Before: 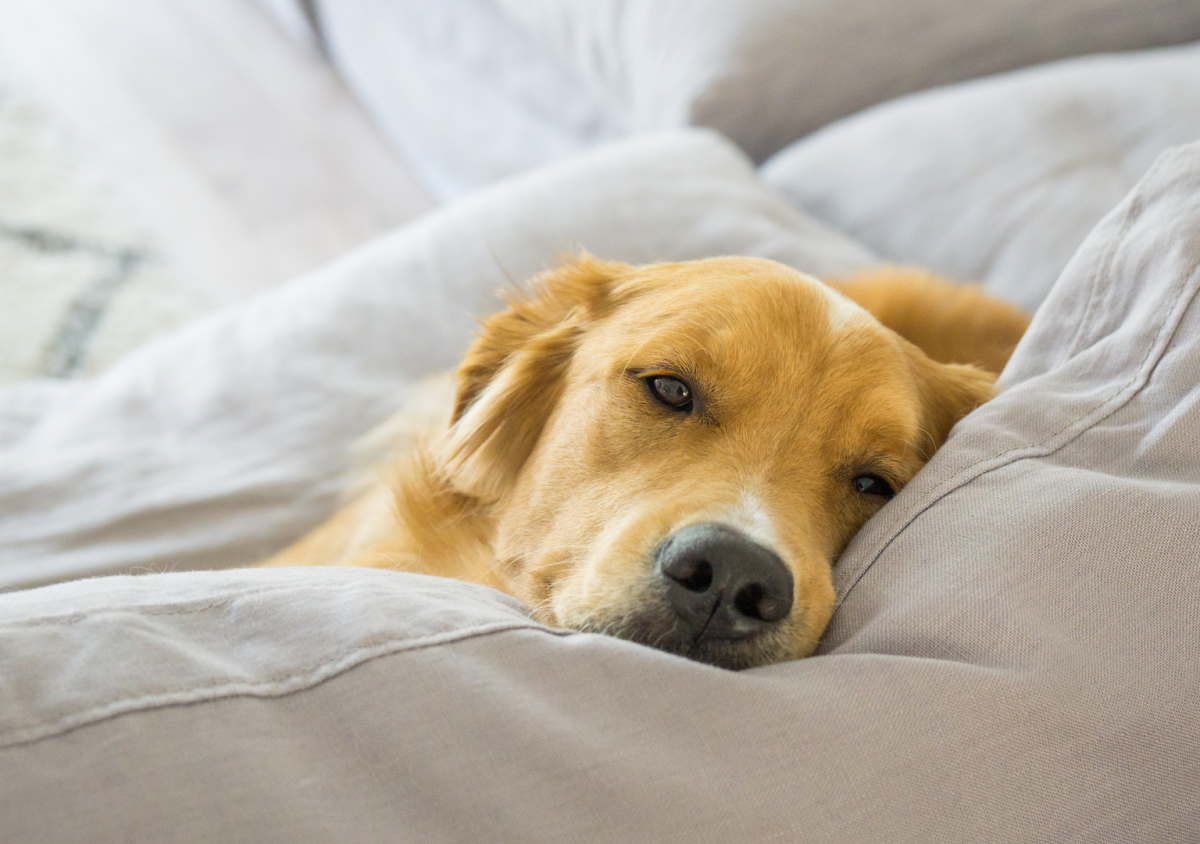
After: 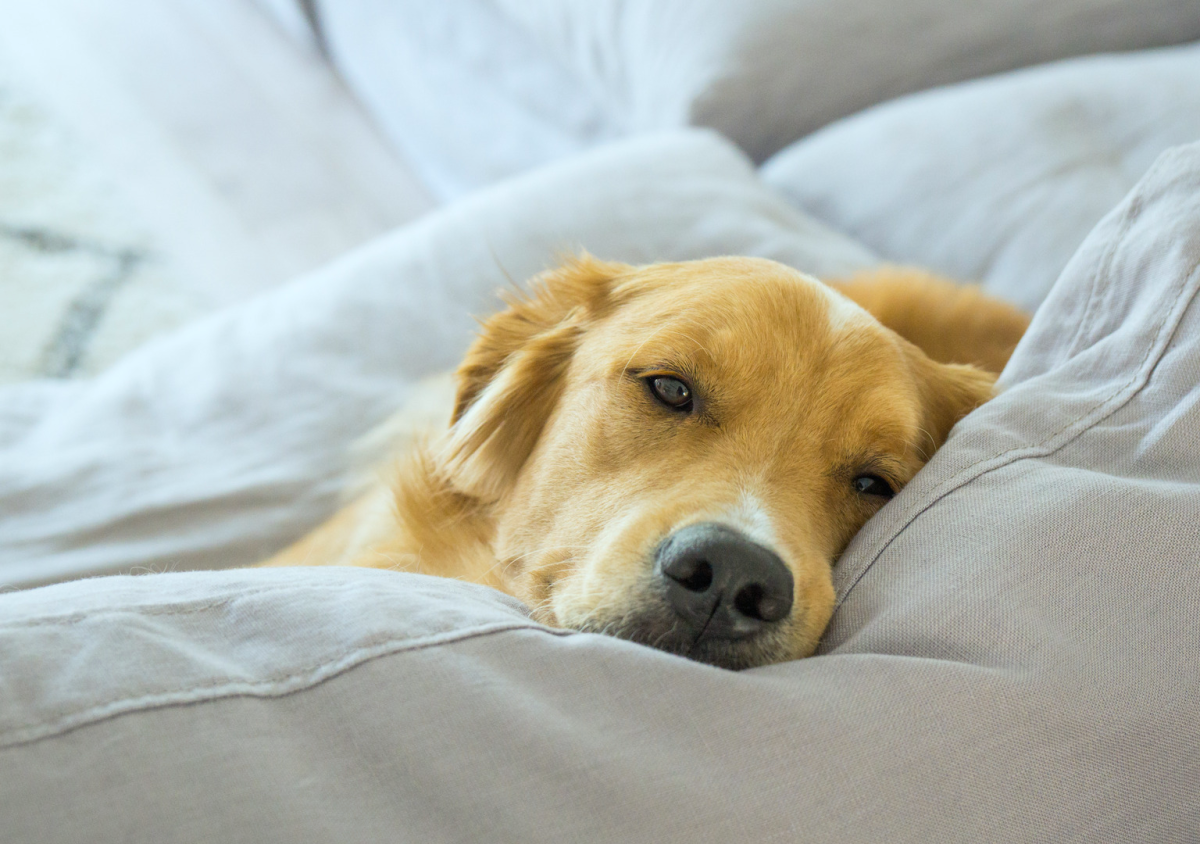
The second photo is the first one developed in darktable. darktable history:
color calibration: illuminant Planckian (black body), adaptation linear Bradford (ICC v4), x 0.36, y 0.366, temperature 4498.62 K
